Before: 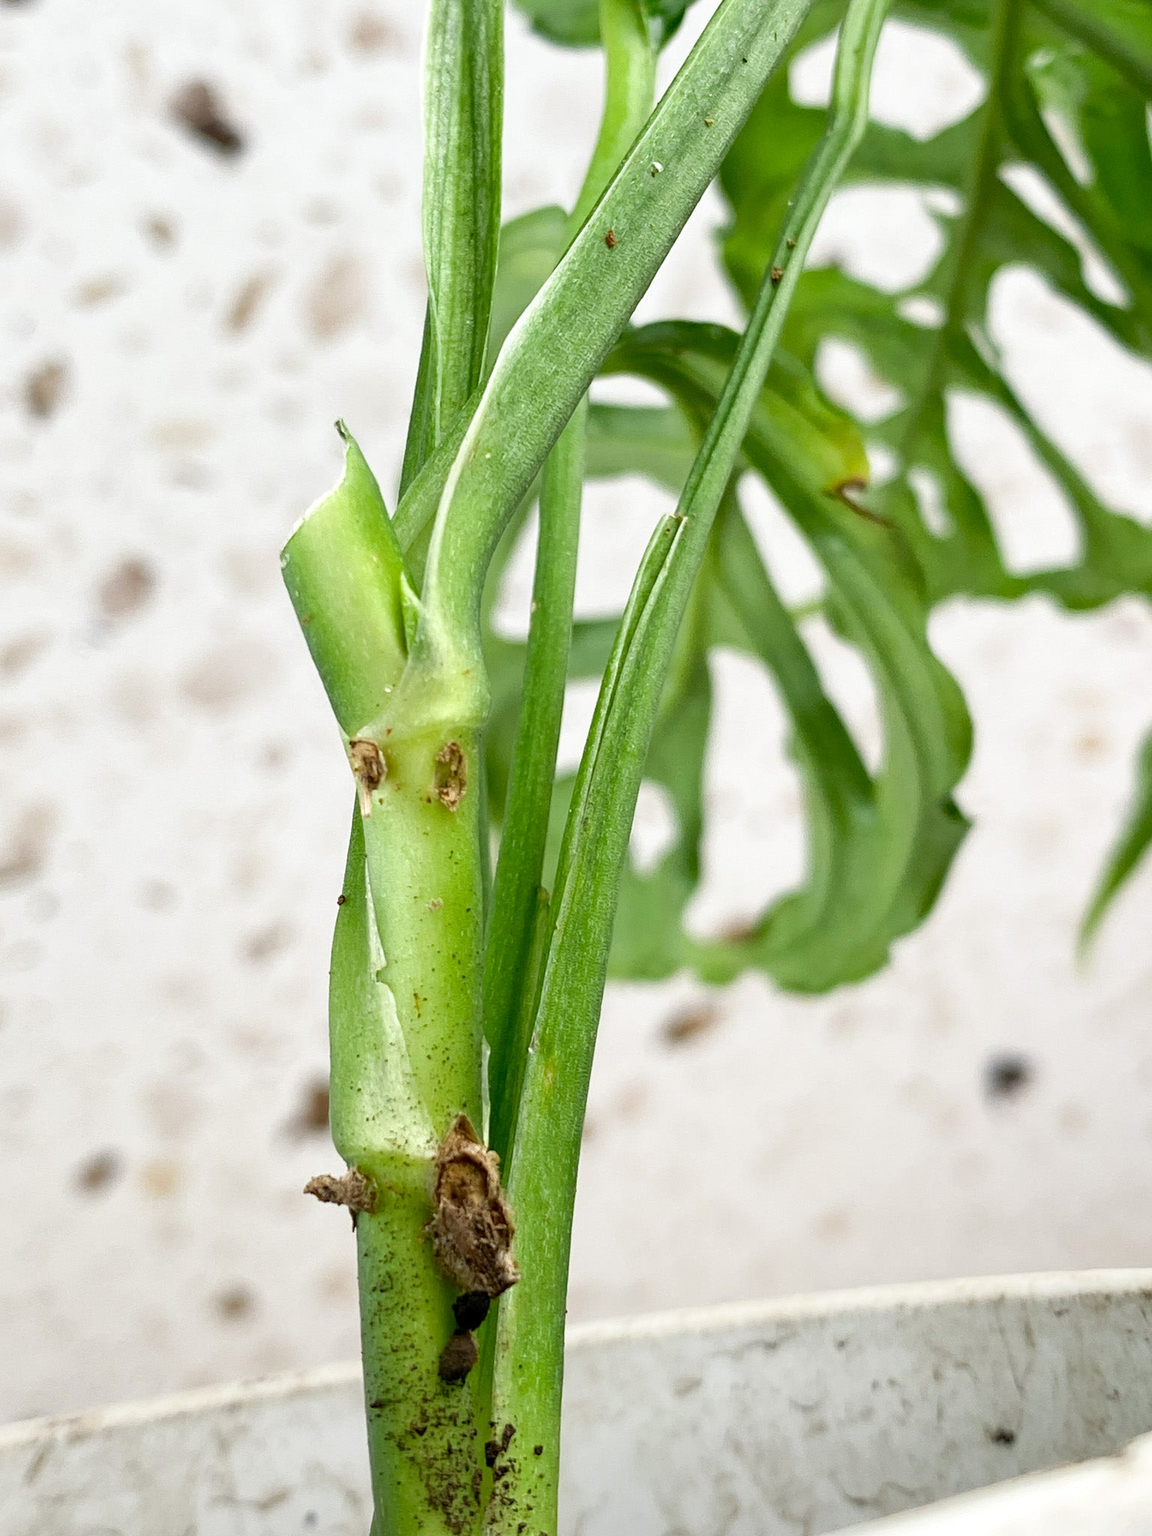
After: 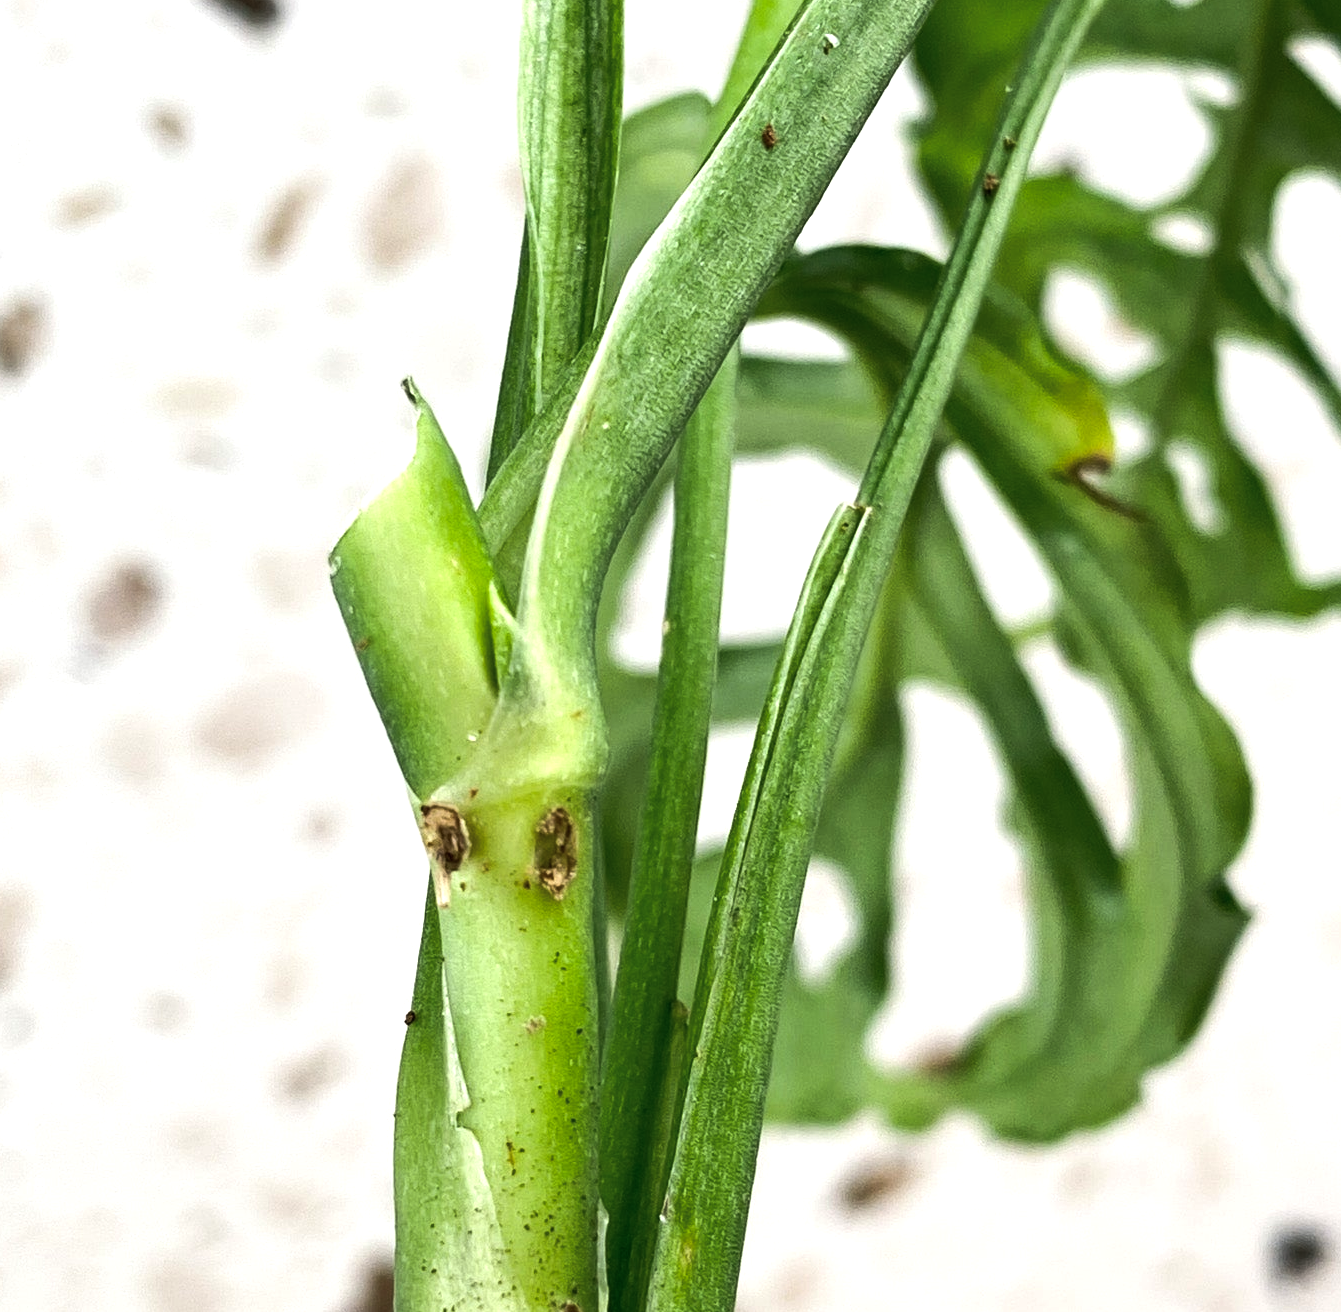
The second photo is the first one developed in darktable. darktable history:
crop: left 2.988%, top 8.89%, right 9.662%, bottom 27.003%
color balance rgb: shadows lift › luminance -7.974%, shadows lift › chroma 2.254%, shadows lift › hue 165.57°, perceptual saturation grading › global saturation 0.334%, perceptual brilliance grading › highlights 3.237%, perceptual brilliance grading › mid-tones -17.944%, perceptual brilliance grading › shadows -41.847%, global vibrance 20.72%
exposure: exposure 0.21 EV, compensate highlight preservation false
